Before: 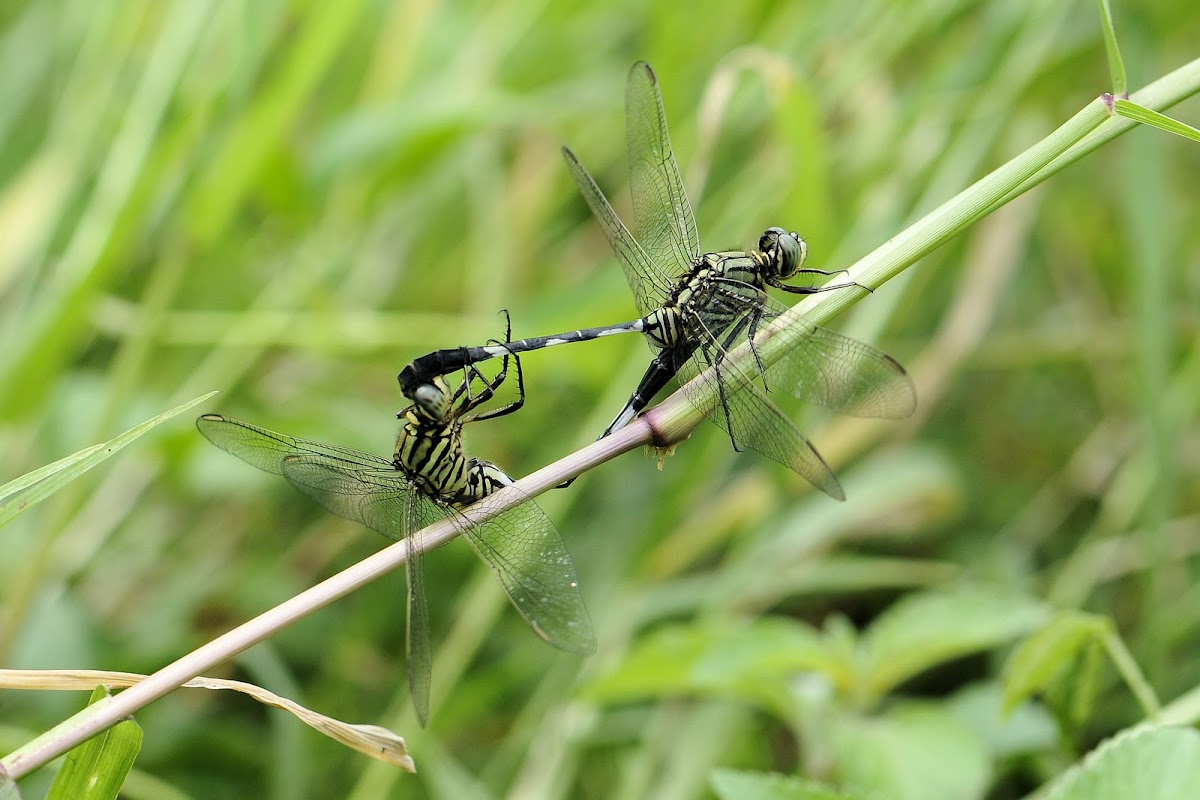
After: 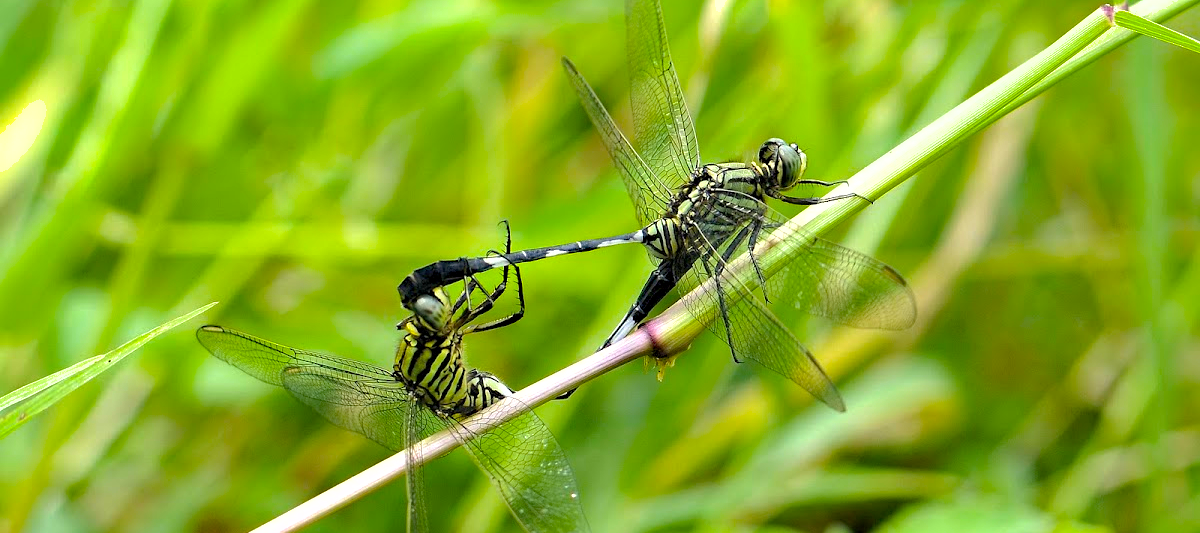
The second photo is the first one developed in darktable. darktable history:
crop: top 11.166%, bottom 22.168%
haze removal: compatibility mode true, adaptive false
color balance rgb: perceptual saturation grading › global saturation 30%, global vibrance 20%
exposure: black level correction 0.001, exposure 0.5 EV, compensate exposure bias true, compensate highlight preservation false
shadows and highlights: on, module defaults
